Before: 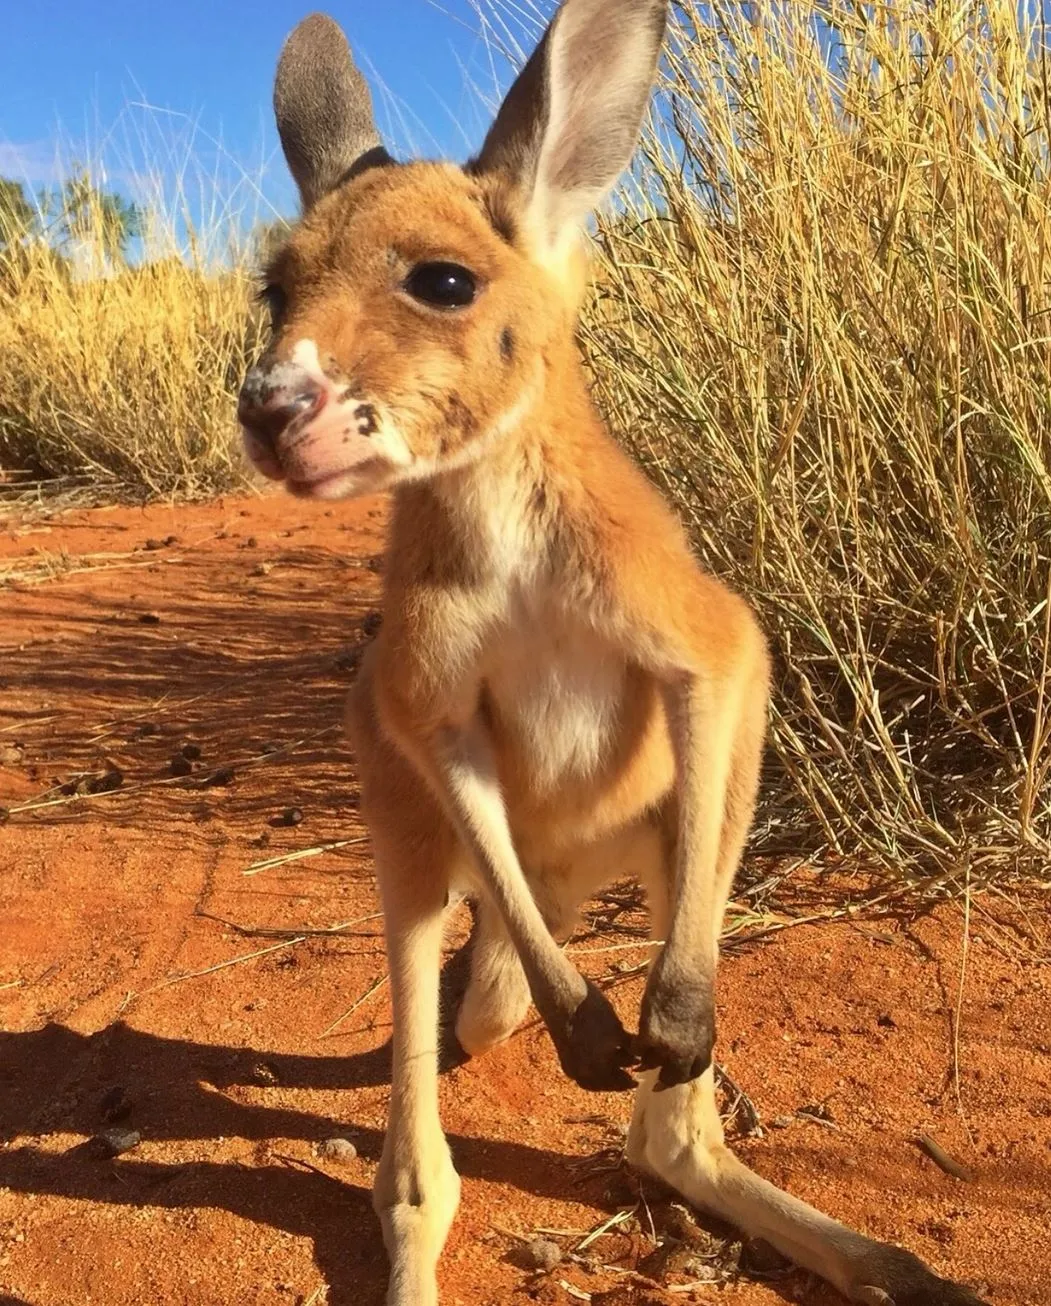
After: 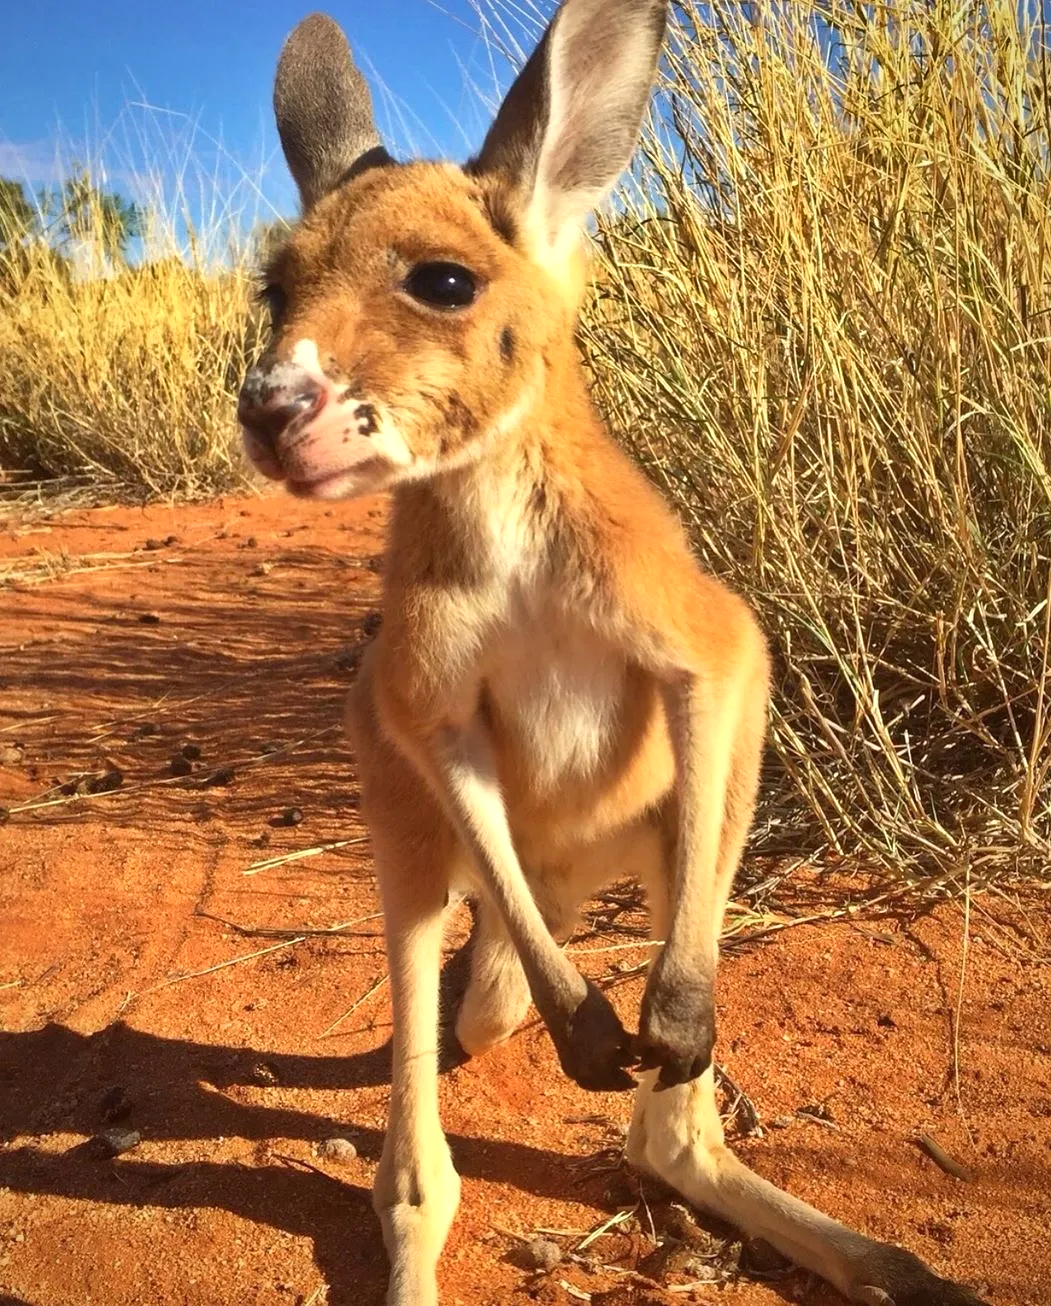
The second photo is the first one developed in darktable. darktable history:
exposure: exposure 0.3 EV, compensate highlight preservation false
vignetting: fall-off start 80.87%, fall-off radius 61.59%, brightness -0.384, saturation 0.007, center (0, 0.007), automatic ratio true, width/height ratio 1.418
tone equalizer: on, module defaults
shadows and highlights: soften with gaussian
